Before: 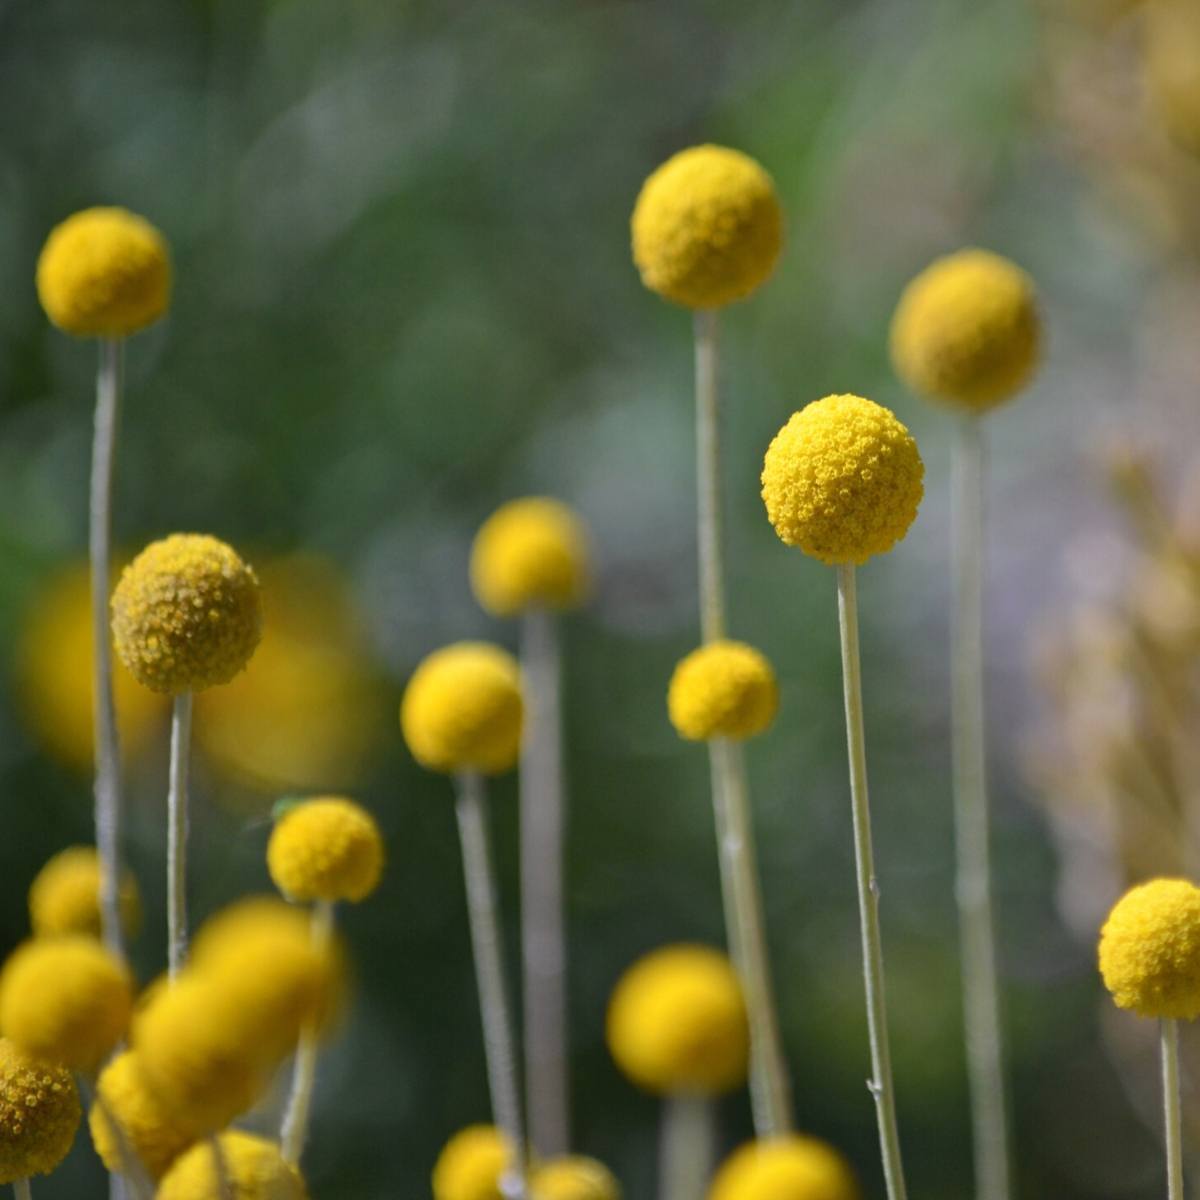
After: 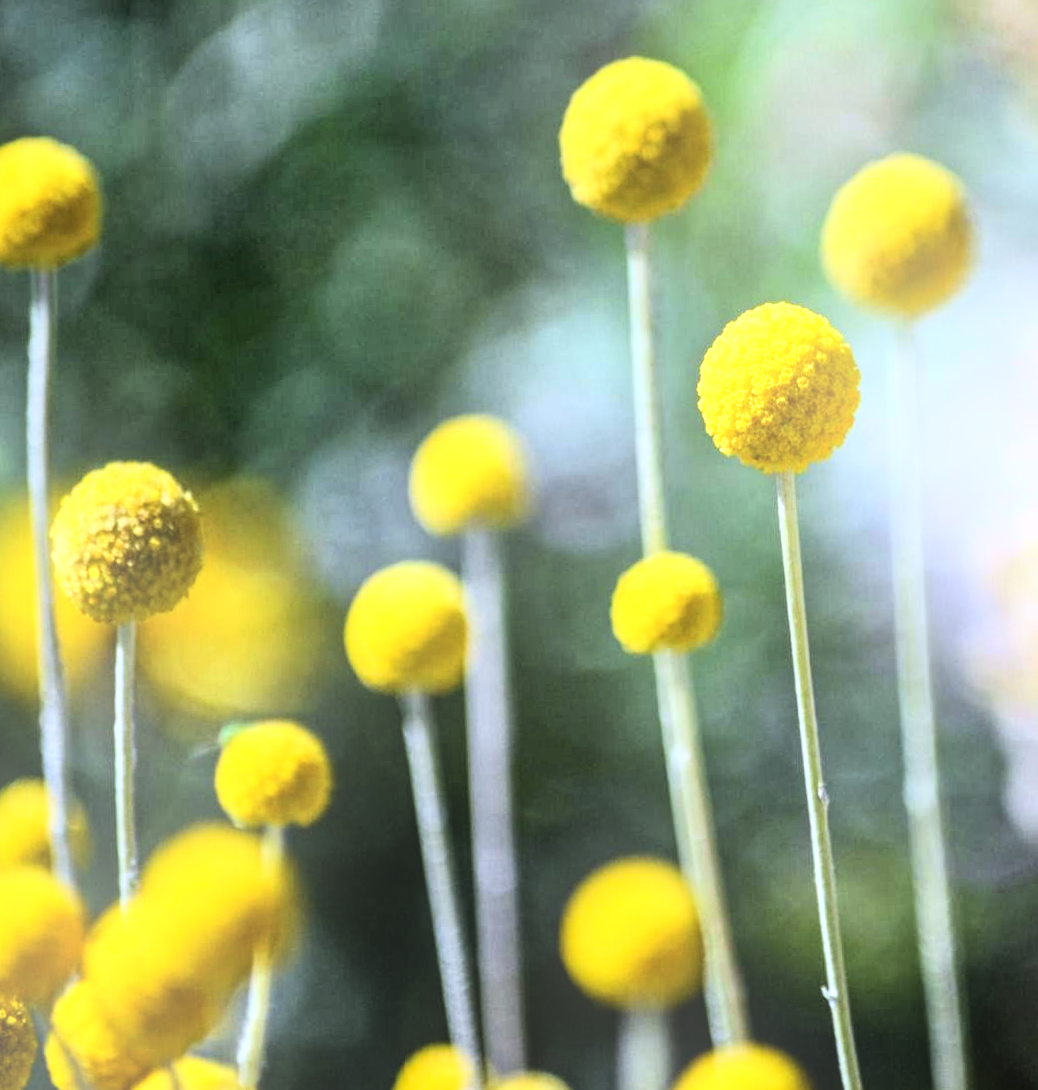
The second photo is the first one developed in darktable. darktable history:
crop: left 6.446%, top 8.188%, right 9.538%, bottom 3.548%
white balance: red 0.926, green 1.003, blue 1.133
rotate and perspective: rotation -1.77°, lens shift (horizontal) 0.004, automatic cropping off
rgb curve: curves: ch0 [(0, 0) (0.21, 0.15) (0.24, 0.21) (0.5, 0.75) (0.75, 0.96) (0.89, 0.99) (1, 1)]; ch1 [(0, 0.02) (0.21, 0.13) (0.25, 0.2) (0.5, 0.67) (0.75, 0.9) (0.89, 0.97) (1, 1)]; ch2 [(0, 0.02) (0.21, 0.13) (0.25, 0.2) (0.5, 0.67) (0.75, 0.9) (0.89, 0.97) (1, 1)], compensate middle gray true
bloom: on, module defaults
exposure: compensate highlight preservation false
local contrast: detail 142%
